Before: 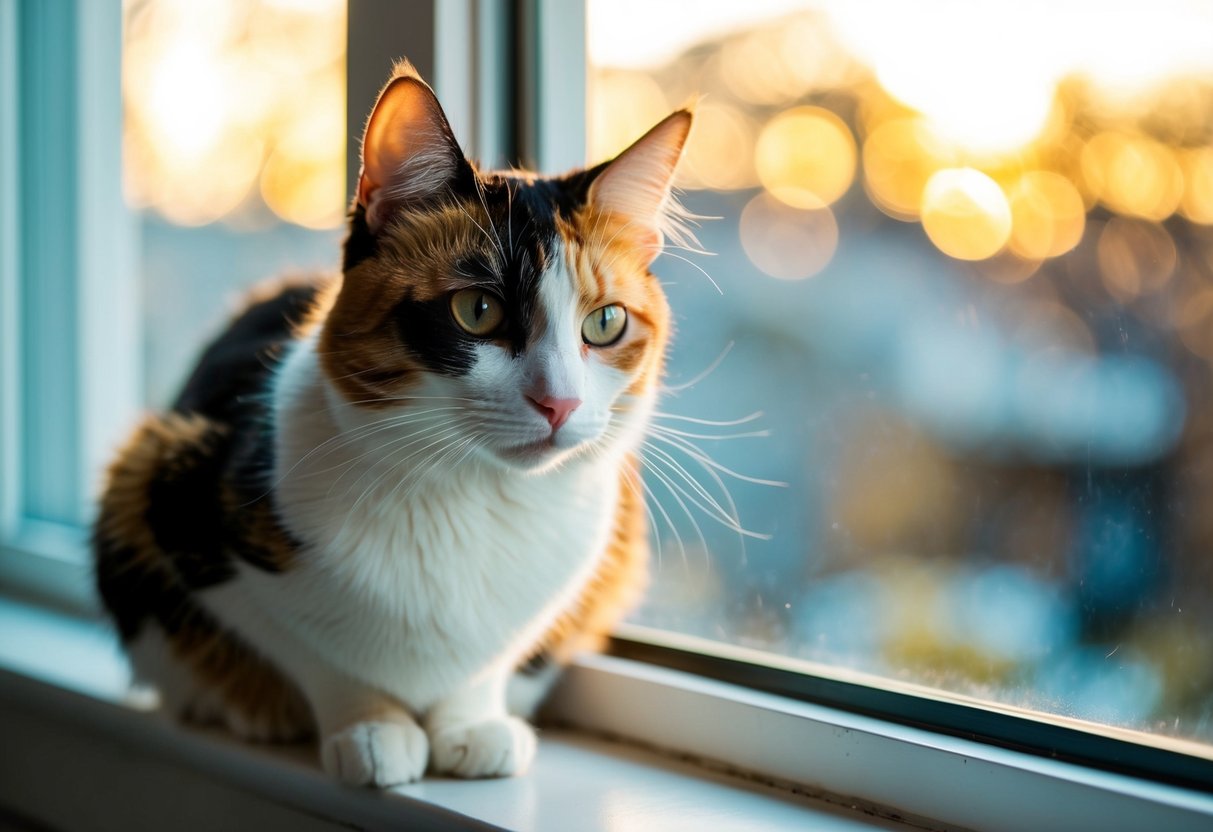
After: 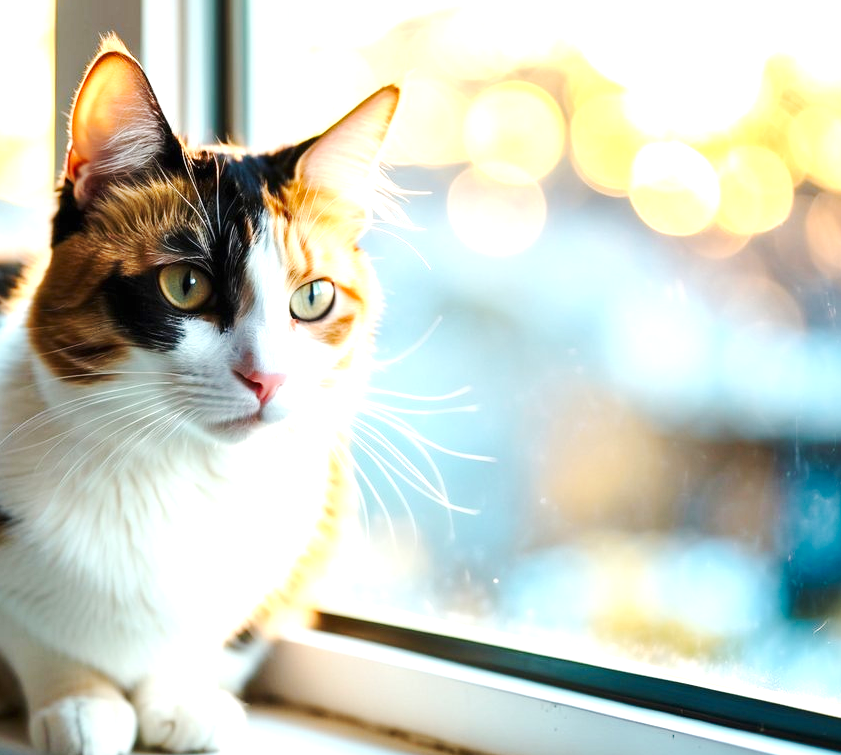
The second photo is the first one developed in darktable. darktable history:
crop and rotate: left 24.11%, top 3.023%, right 6.543%, bottom 6.148%
exposure: black level correction 0, exposure 1.2 EV, compensate exposure bias true, compensate highlight preservation false
tone curve: curves: ch0 [(0, 0) (0.239, 0.248) (0.508, 0.606) (0.828, 0.878) (1, 1)]; ch1 [(0, 0) (0.401, 0.42) (0.442, 0.47) (0.492, 0.498) (0.511, 0.516) (0.555, 0.586) (0.681, 0.739) (1, 1)]; ch2 [(0, 0) (0.411, 0.433) (0.5, 0.504) (0.545, 0.574) (1, 1)], preserve colors none
